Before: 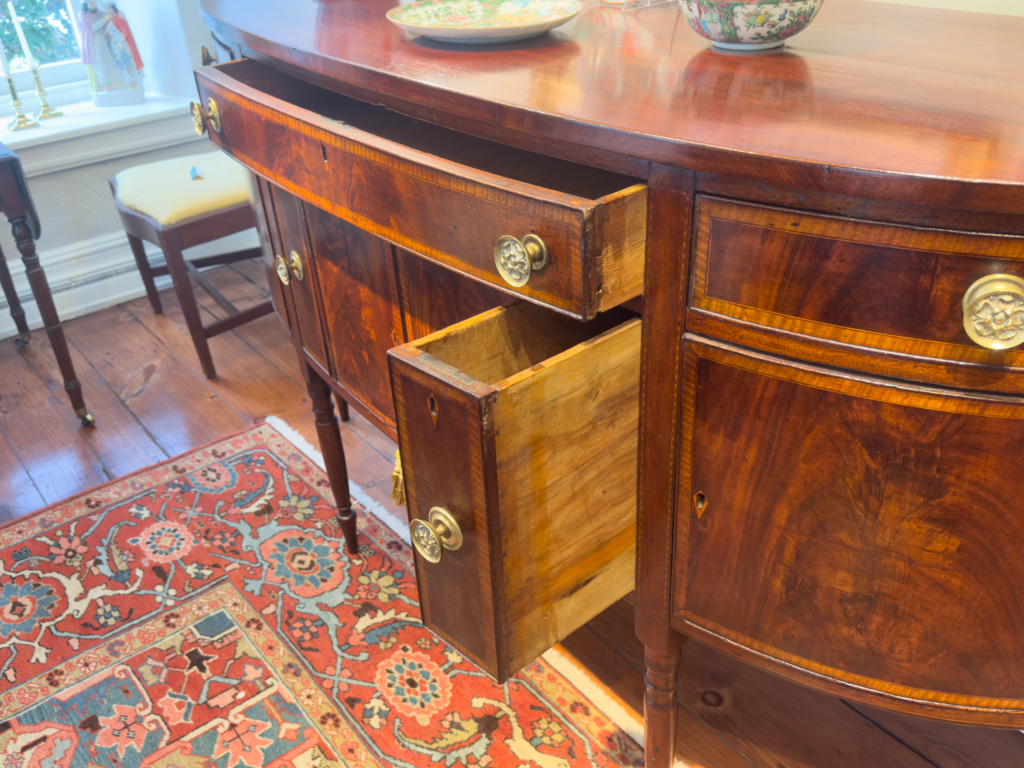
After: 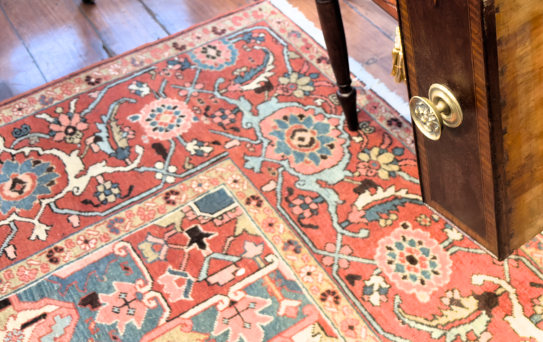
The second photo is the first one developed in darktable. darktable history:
crop and rotate: top 55.189%, right 46.887%, bottom 0.2%
filmic rgb: black relative exposure -3.63 EV, white relative exposure 2.16 EV, hardness 3.64
